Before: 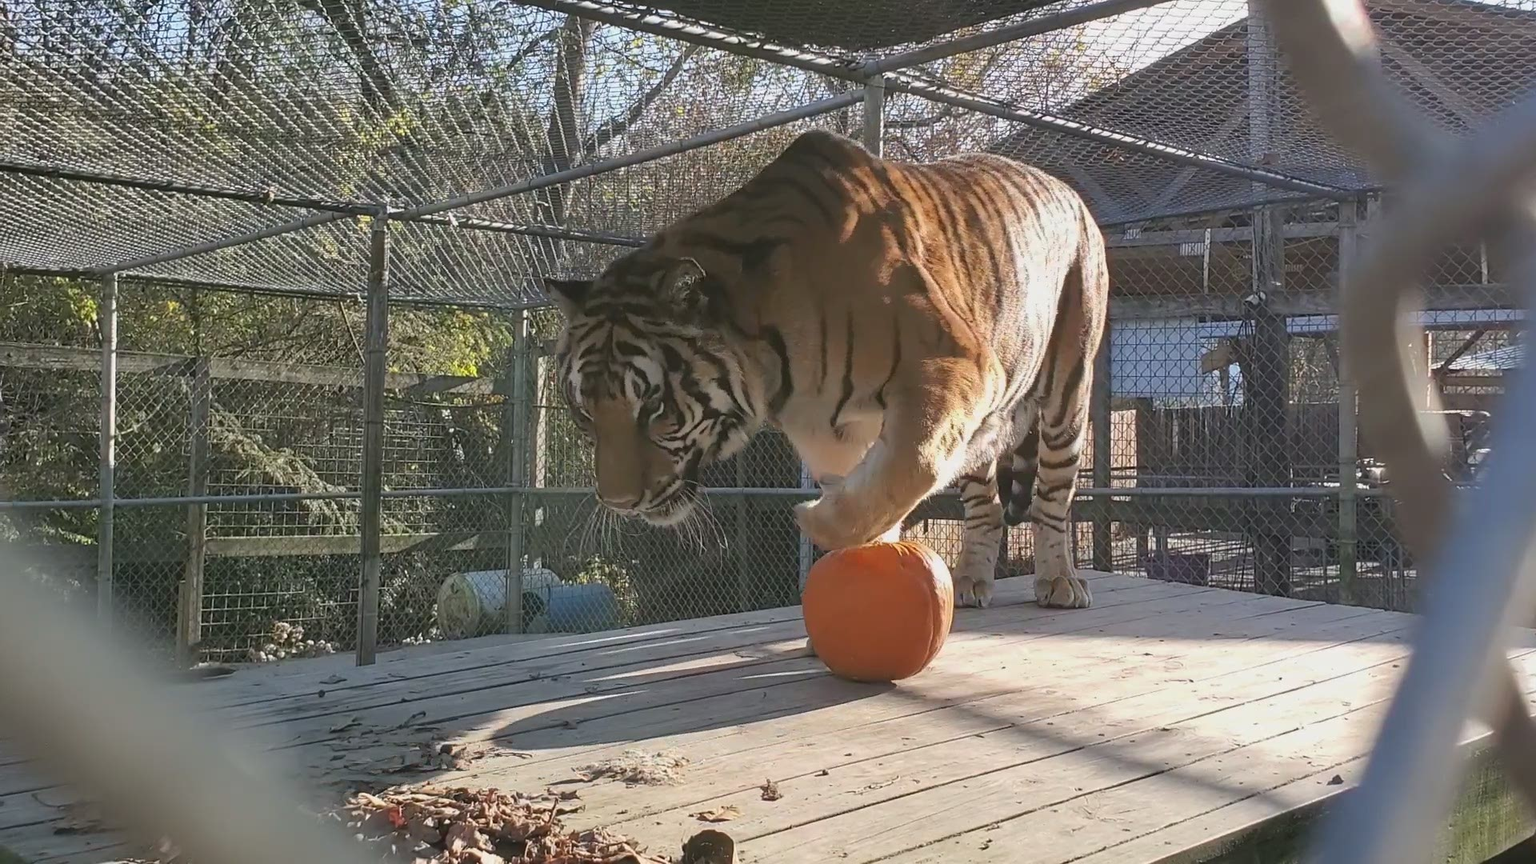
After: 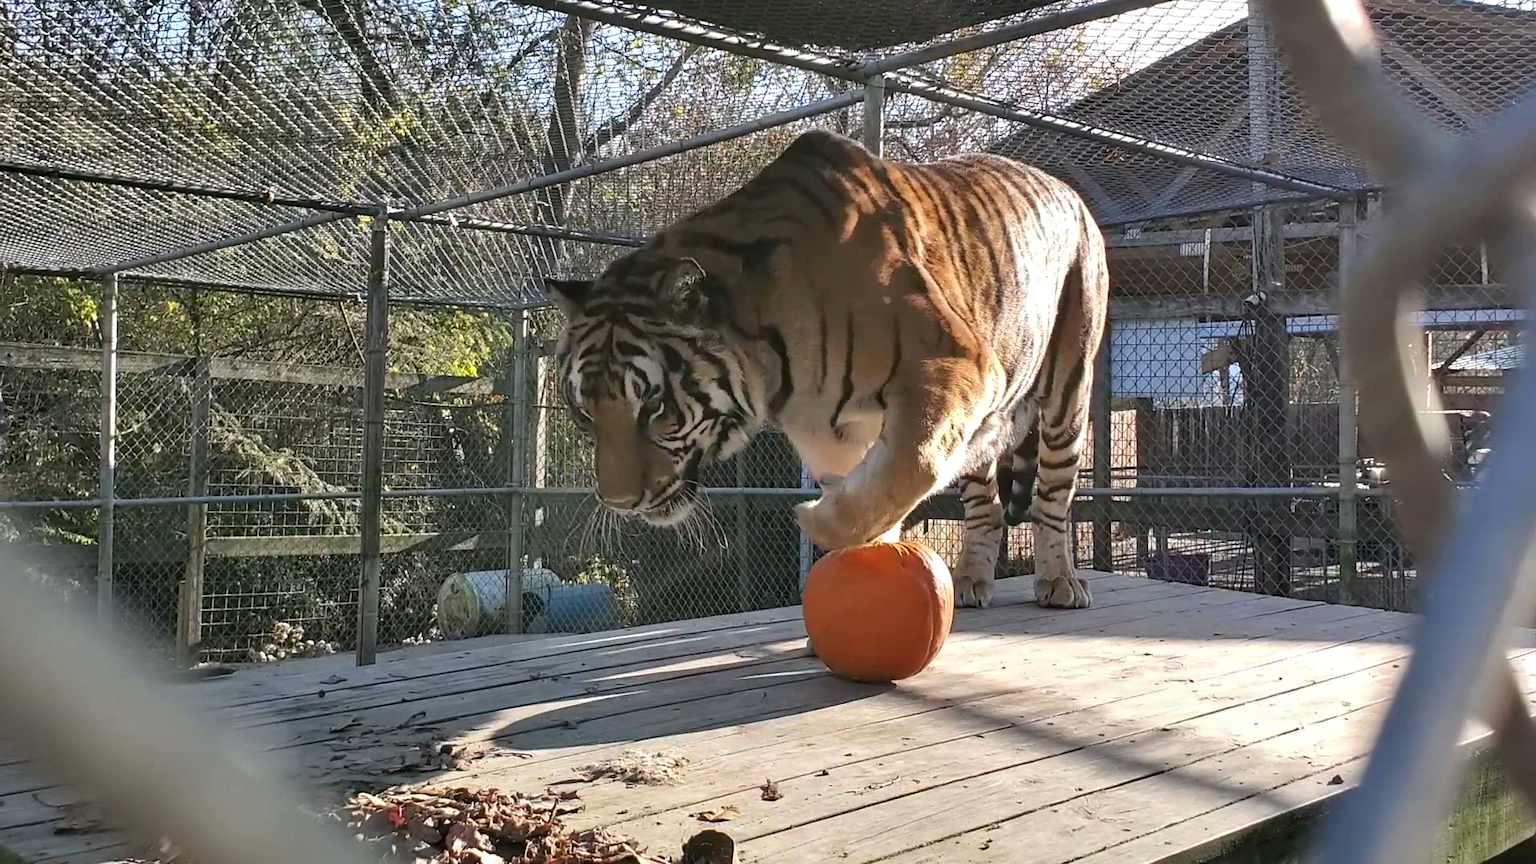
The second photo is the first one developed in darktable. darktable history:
contrast equalizer: octaves 7, y [[0.528, 0.548, 0.563, 0.562, 0.546, 0.526], [0.55 ×6], [0 ×6], [0 ×6], [0 ×6]]
local contrast: mode bilateral grid, contrast 21, coarseness 51, detail 119%, midtone range 0.2
